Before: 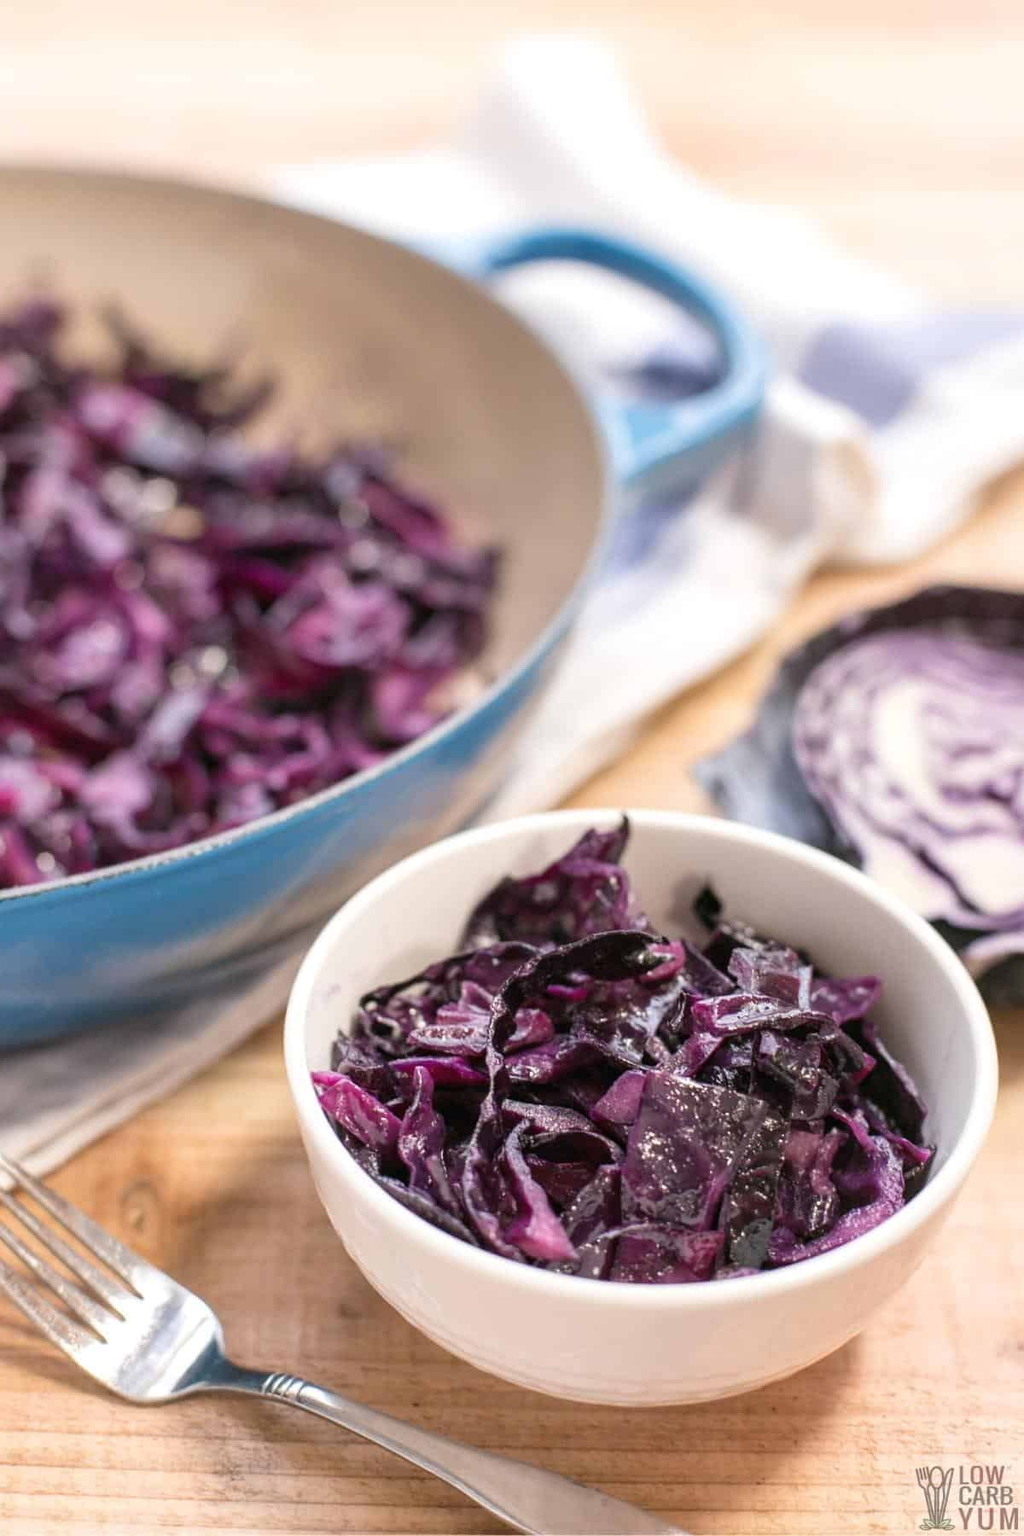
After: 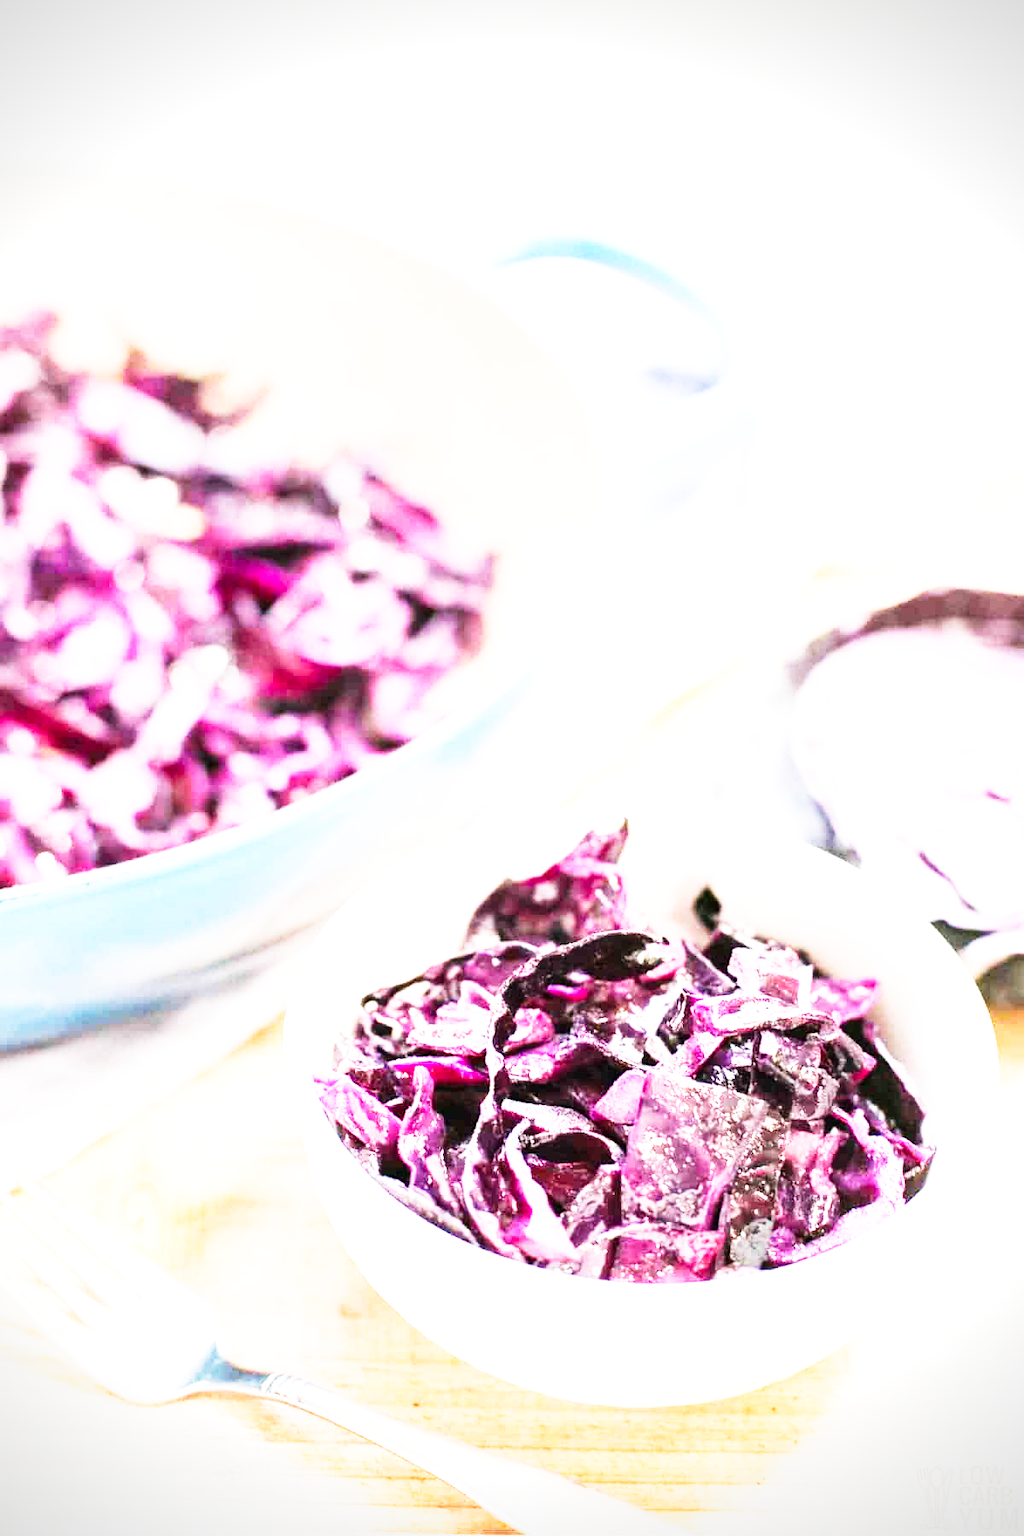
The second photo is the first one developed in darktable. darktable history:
vignetting: fall-off start 92.6%, brightness -0.52, saturation -0.51, center (-0.012, 0)
tone equalizer: on, module defaults
base curve: curves: ch0 [(0, 0) (0.007, 0.004) (0.027, 0.03) (0.046, 0.07) (0.207, 0.54) (0.442, 0.872) (0.673, 0.972) (1, 1)], preserve colors none
exposure: black level correction 0, exposure 1.45 EV, compensate exposure bias true, compensate highlight preservation false
tone curve: curves: ch0 [(0, 0) (0.003, 0.003) (0.011, 0.012) (0.025, 0.027) (0.044, 0.048) (0.069, 0.076) (0.1, 0.109) (0.136, 0.148) (0.177, 0.194) (0.224, 0.245) (0.277, 0.303) (0.335, 0.366) (0.399, 0.436) (0.468, 0.511) (0.543, 0.593) (0.623, 0.681) (0.709, 0.775) (0.801, 0.875) (0.898, 0.954) (1, 1)], preserve colors none
